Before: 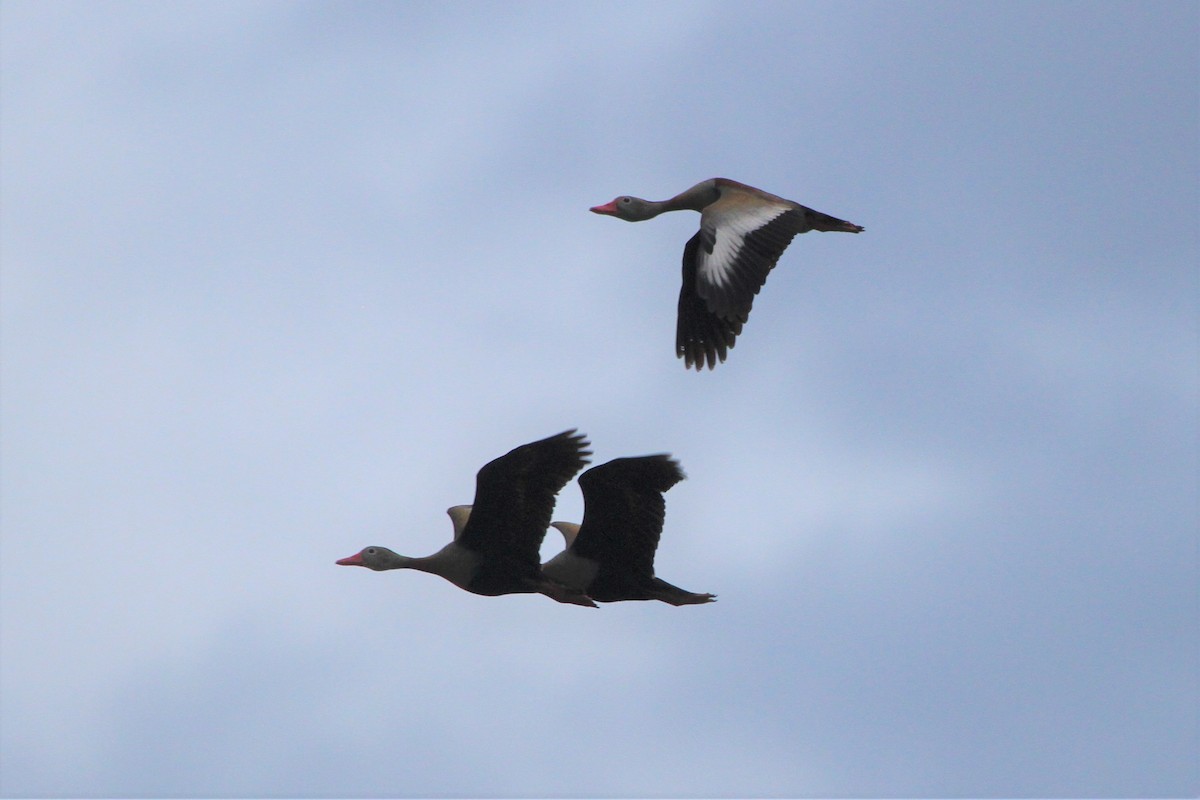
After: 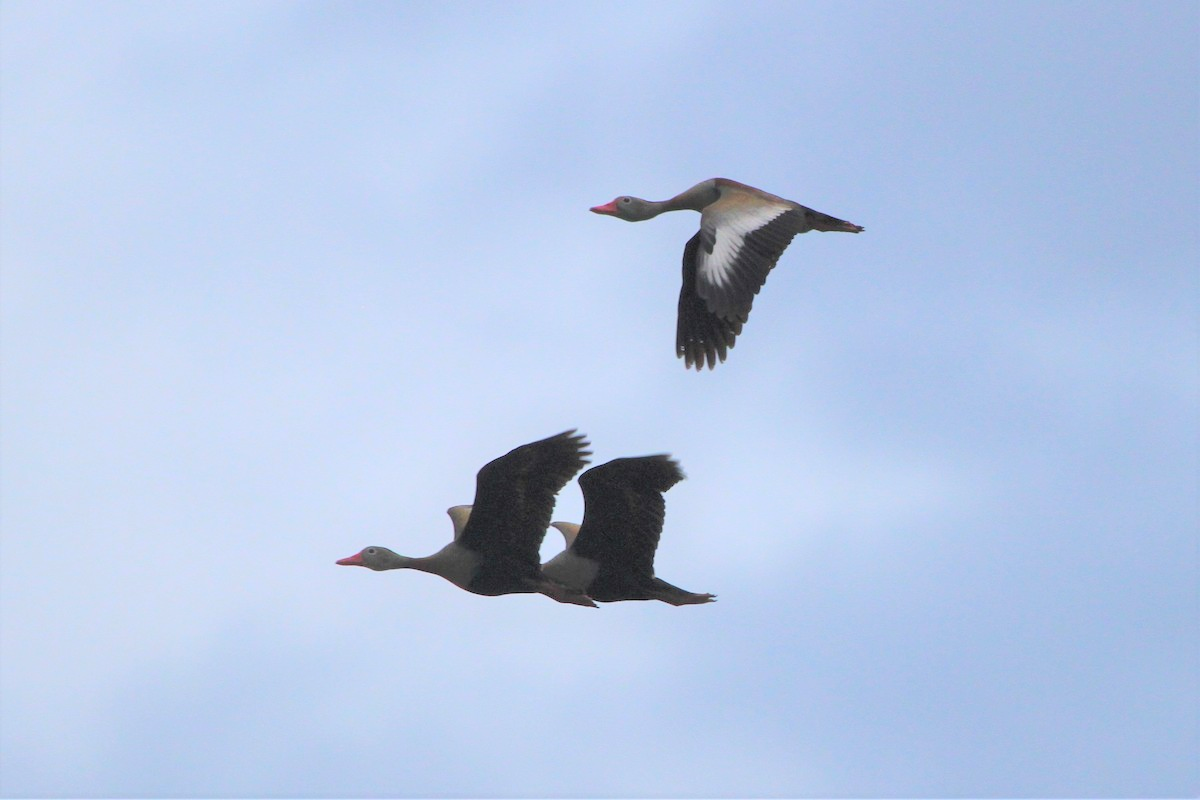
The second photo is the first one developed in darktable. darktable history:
contrast brightness saturation: contrast 0.1, brightness 0.3, saturation 0.14
shadows and highlights: shadows 29.32, highlights -29.32, low approximation 0.01, soften with gaussian
color correction: highlights a* 0.003, highlights b* -0.283
